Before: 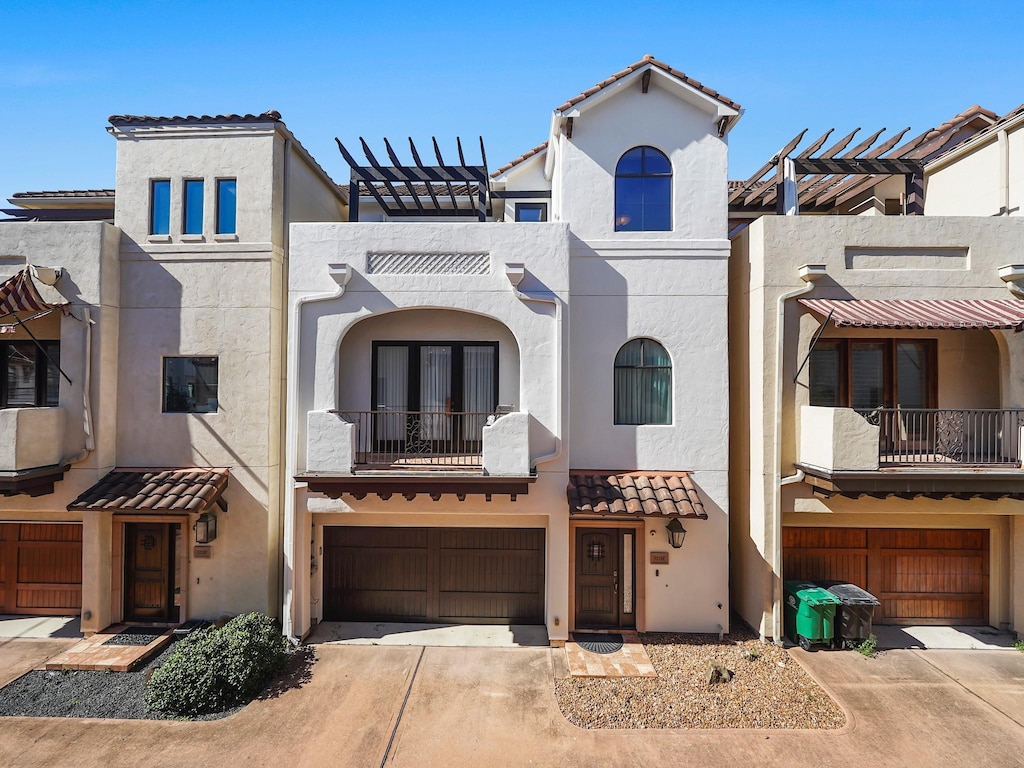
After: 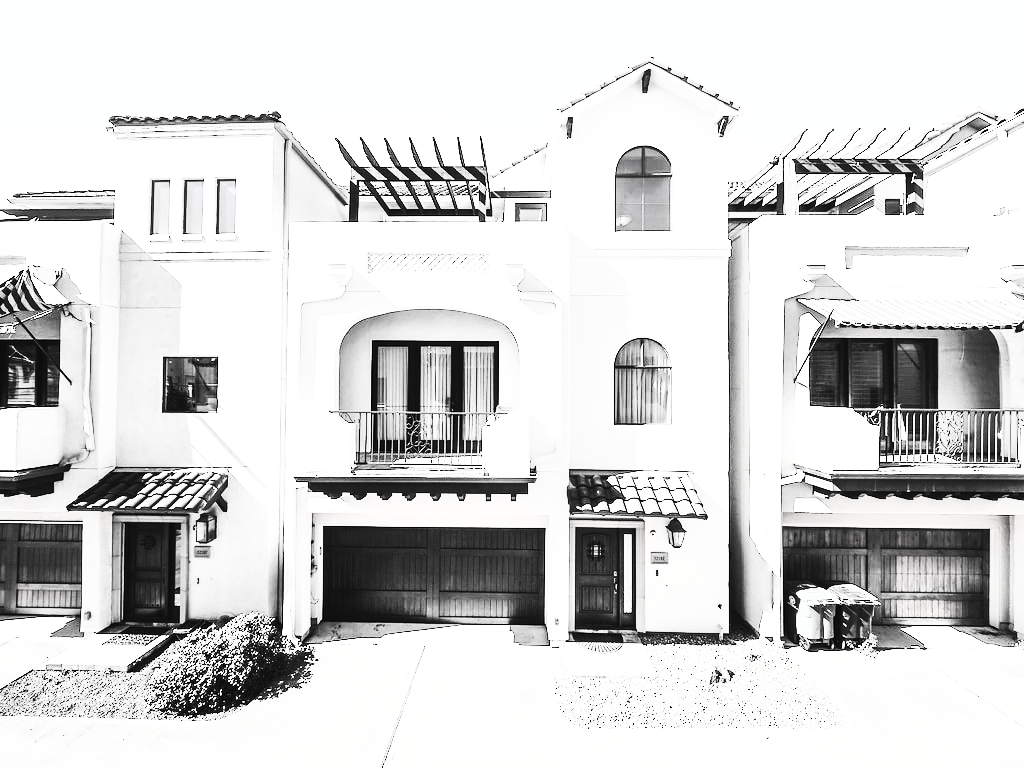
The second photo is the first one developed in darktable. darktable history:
contrast brightness saturation: contrast 0.537, brightness 0.459, saturation -0.987
tone equalizer: -8 EV -1.06 EV, -7 EV -1.04 EV, -6 EV -0.891 EV, -5 EV -0.562 EV, -3 EV 0.547 EV, -2 EV 0.888 EV, -1 EV 1 EV, +0 EV 1.07 EV
base curve: curves: ch0 [(0, 0) (0.028, 0.03) (0.121, 0.232) (0.46, 0.748) (0.859, 0.968) (1, 1)]
